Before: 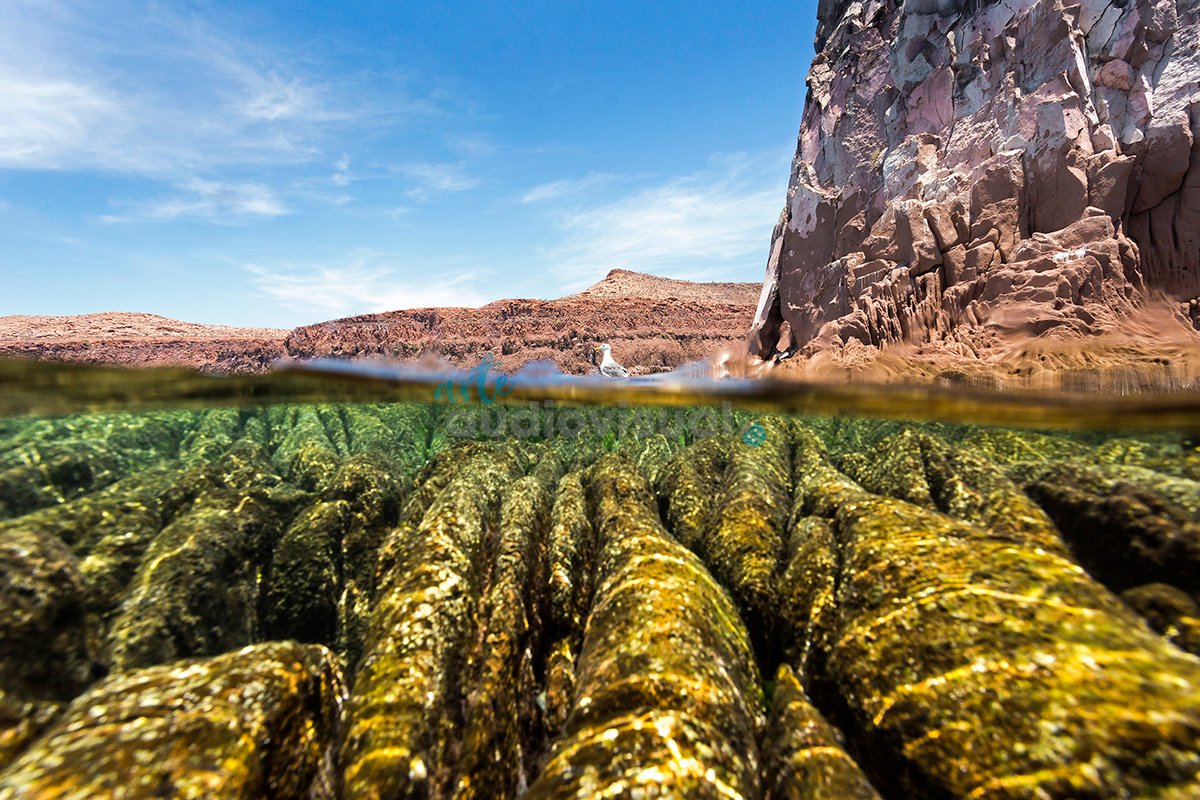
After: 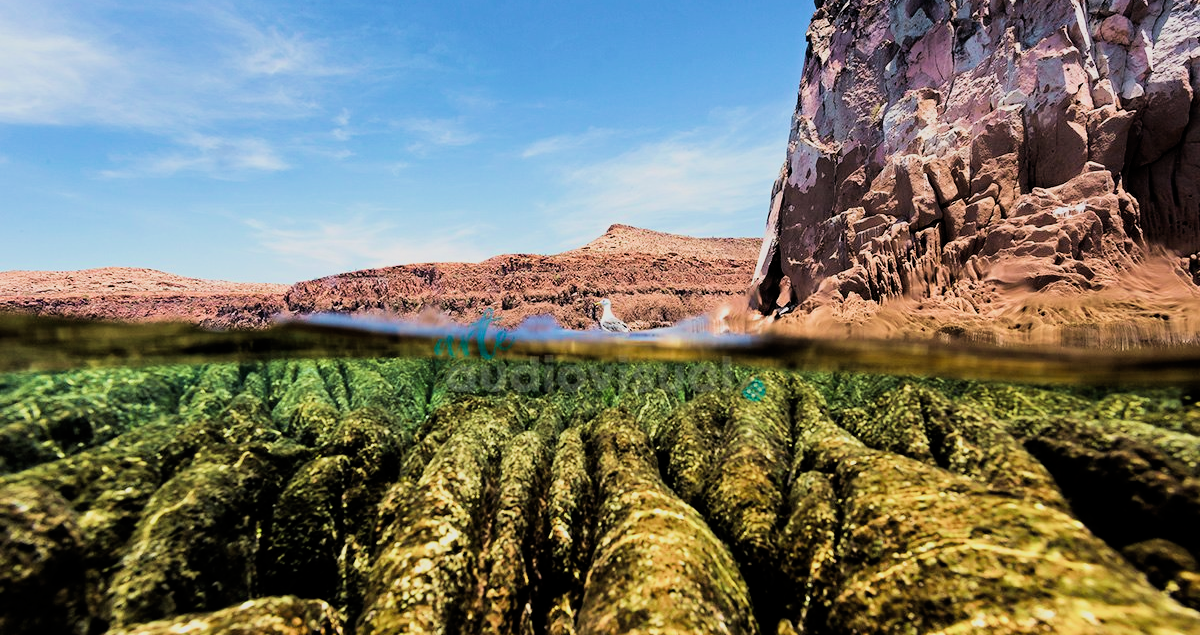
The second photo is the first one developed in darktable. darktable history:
crop and rotate: top 5.648%, bottom 14.867%
velvia: strength 39.76%
filmic rgb: black relative exposure -7.49 EV, white relative exposure 5 EV, hardness 3.35, contrast 1.3, color science v4 (2020)
